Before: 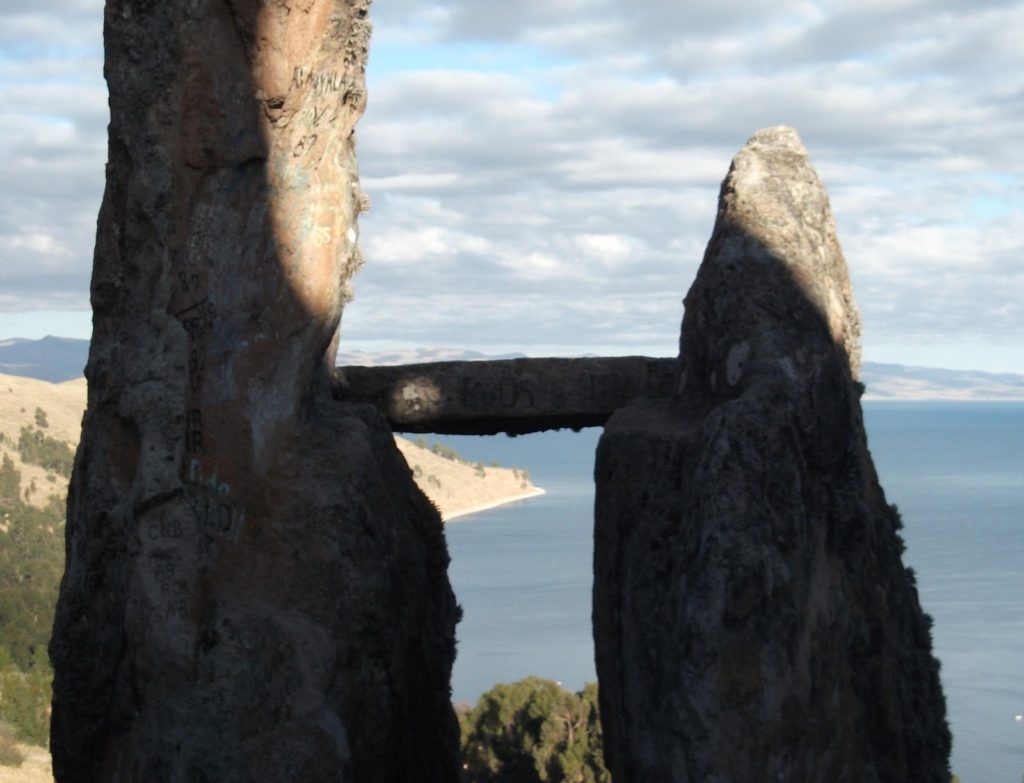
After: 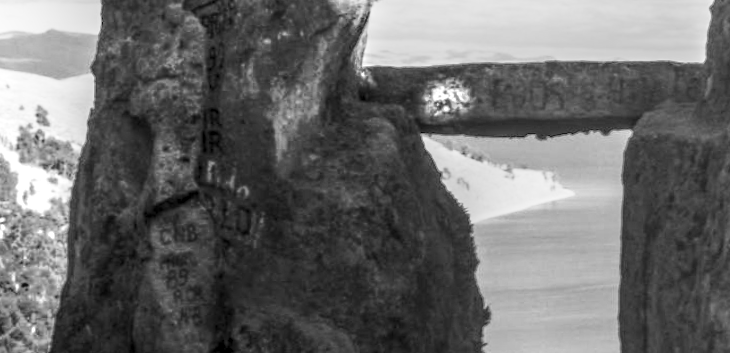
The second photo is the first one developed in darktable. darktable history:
crop: top 36.498%, right 27.964%, bottom 14.995%
base curve: curves: ch0 [(0, 0) (0.036, 0.025) (0.121, 0.166) (0.206, 0.329) (0.605, 0.79) (1, 1)], preserve colors none
rotate and perspective: rotation 0.679°, lens shift (horizontal) 0.136, crop left 0.009, crop right 0.991, crop top 0.078, crop bottom 0.95
shadows and highlights: shadows 40, highlights -60
local contrast: highlights 0%, shadows 0%, detail 300%, midtone range 0.3
contrast brightness saturation: contrast 0.53, brightness 0.47, saturation -1
